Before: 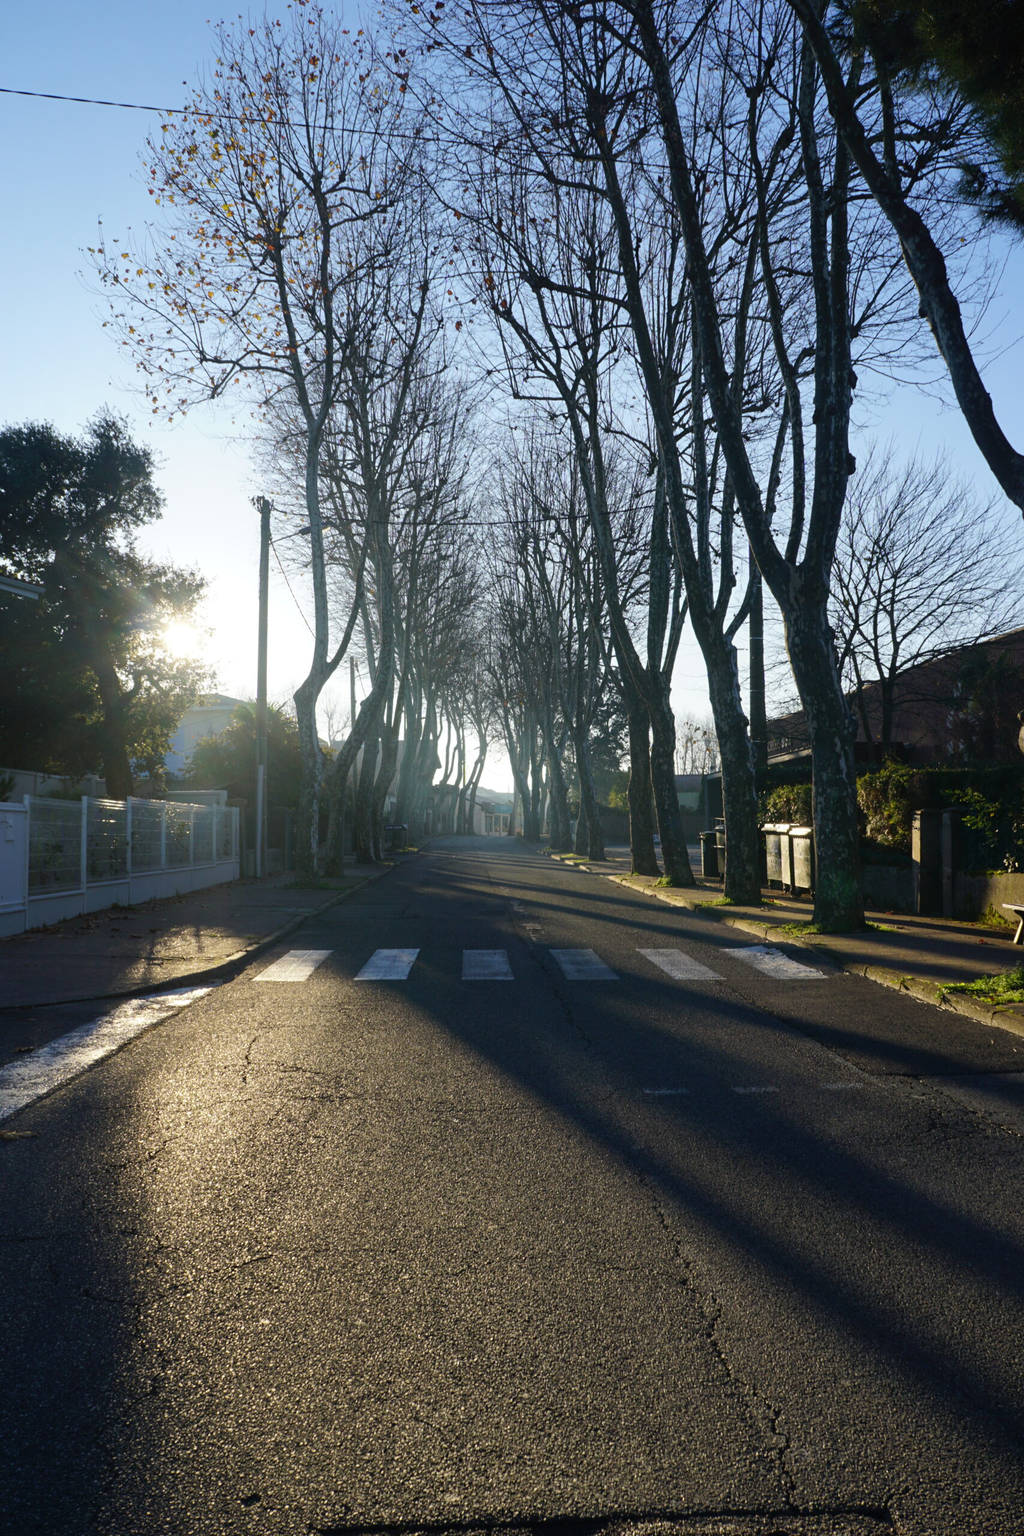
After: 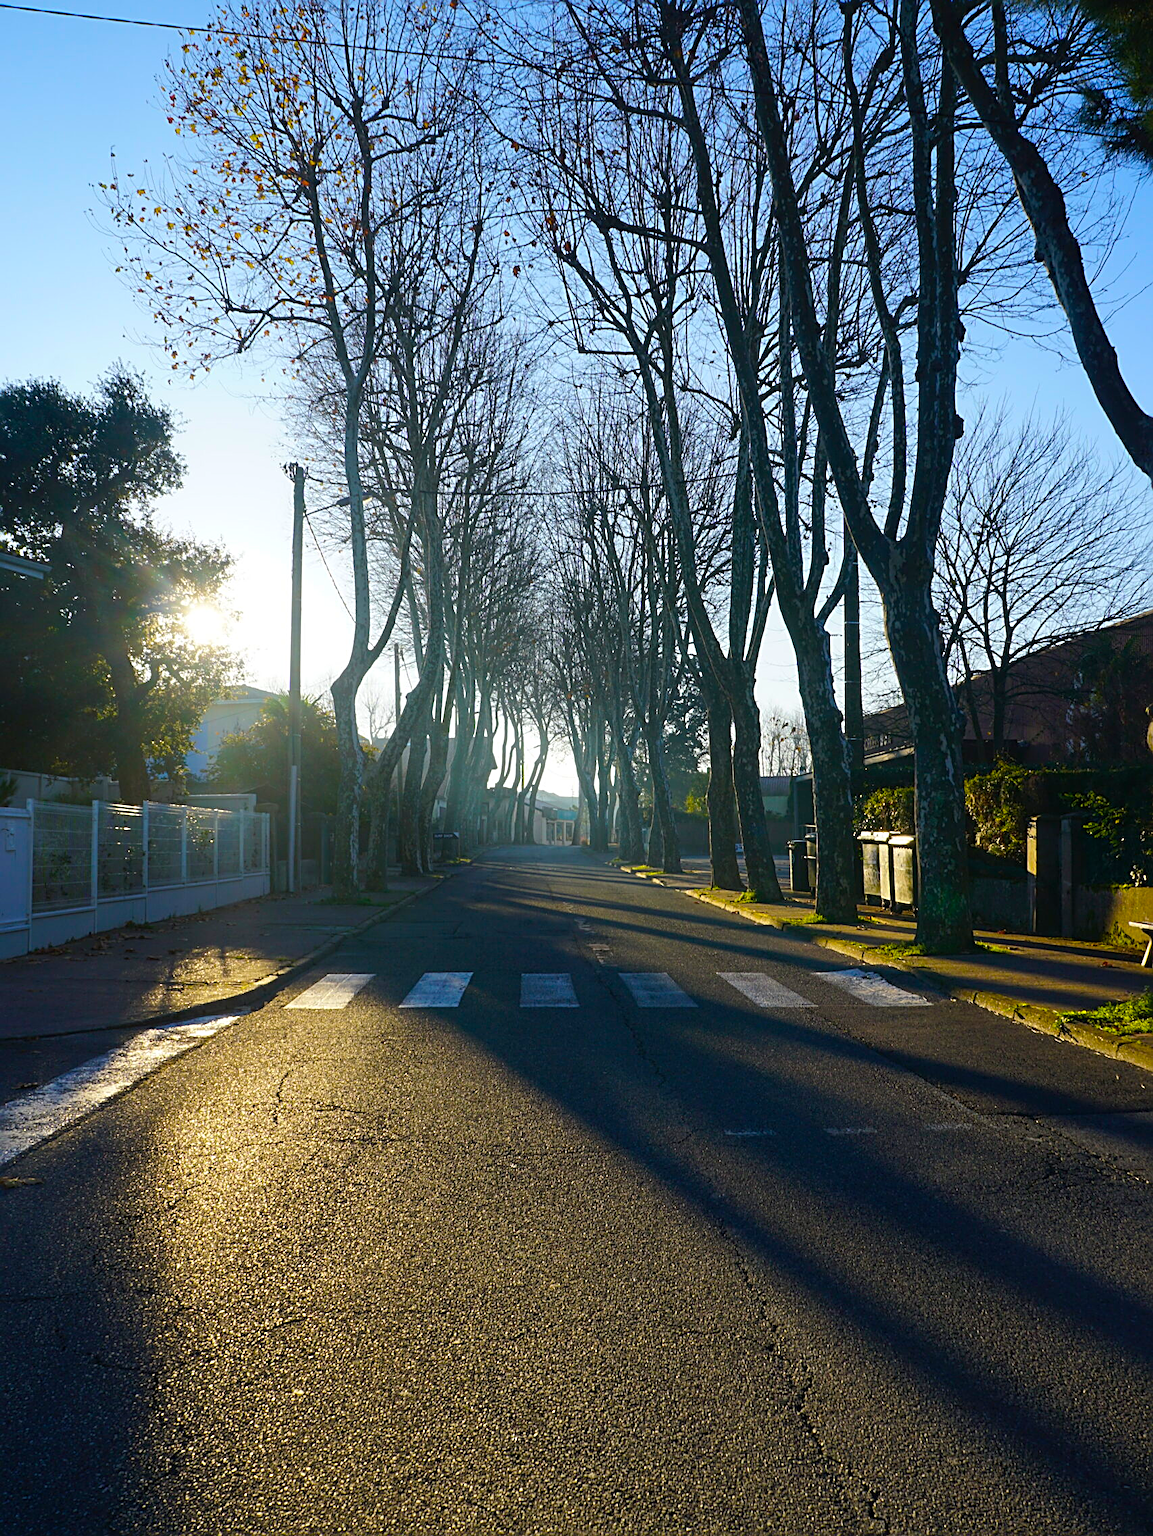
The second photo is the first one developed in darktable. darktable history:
sharpen: radius 2.552, amount 0.649
color balance rgb: linear chroma grading › global chroma 25.095%, perceptual saturation grading › global saturation 29.59%
crop and rotate: top 5.574%, bottom 5.563%
